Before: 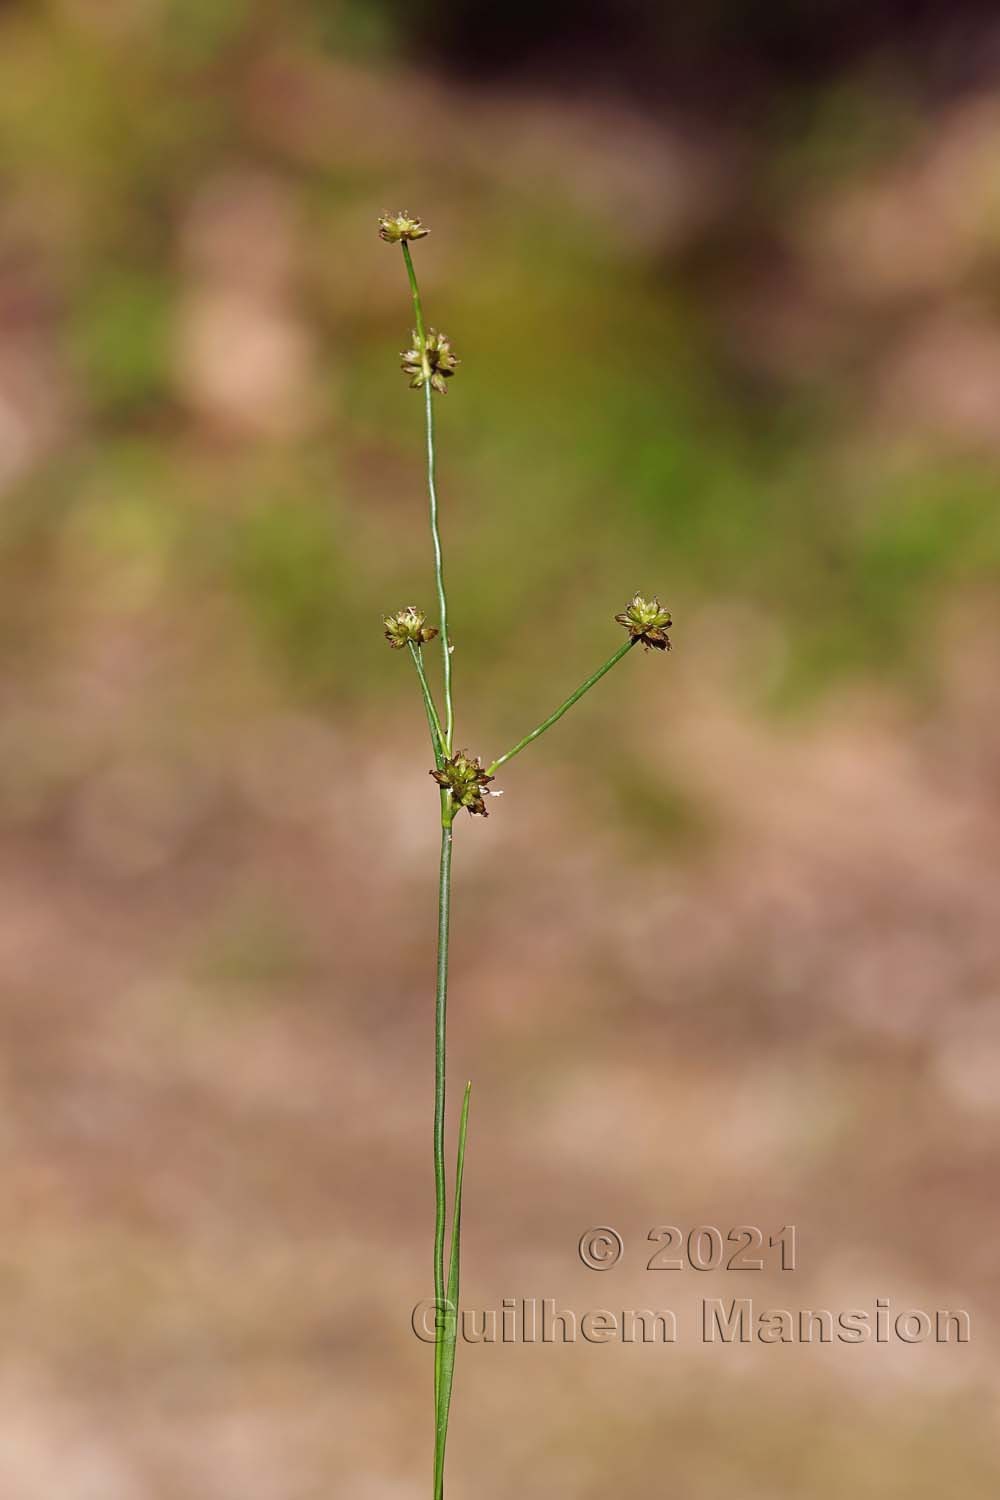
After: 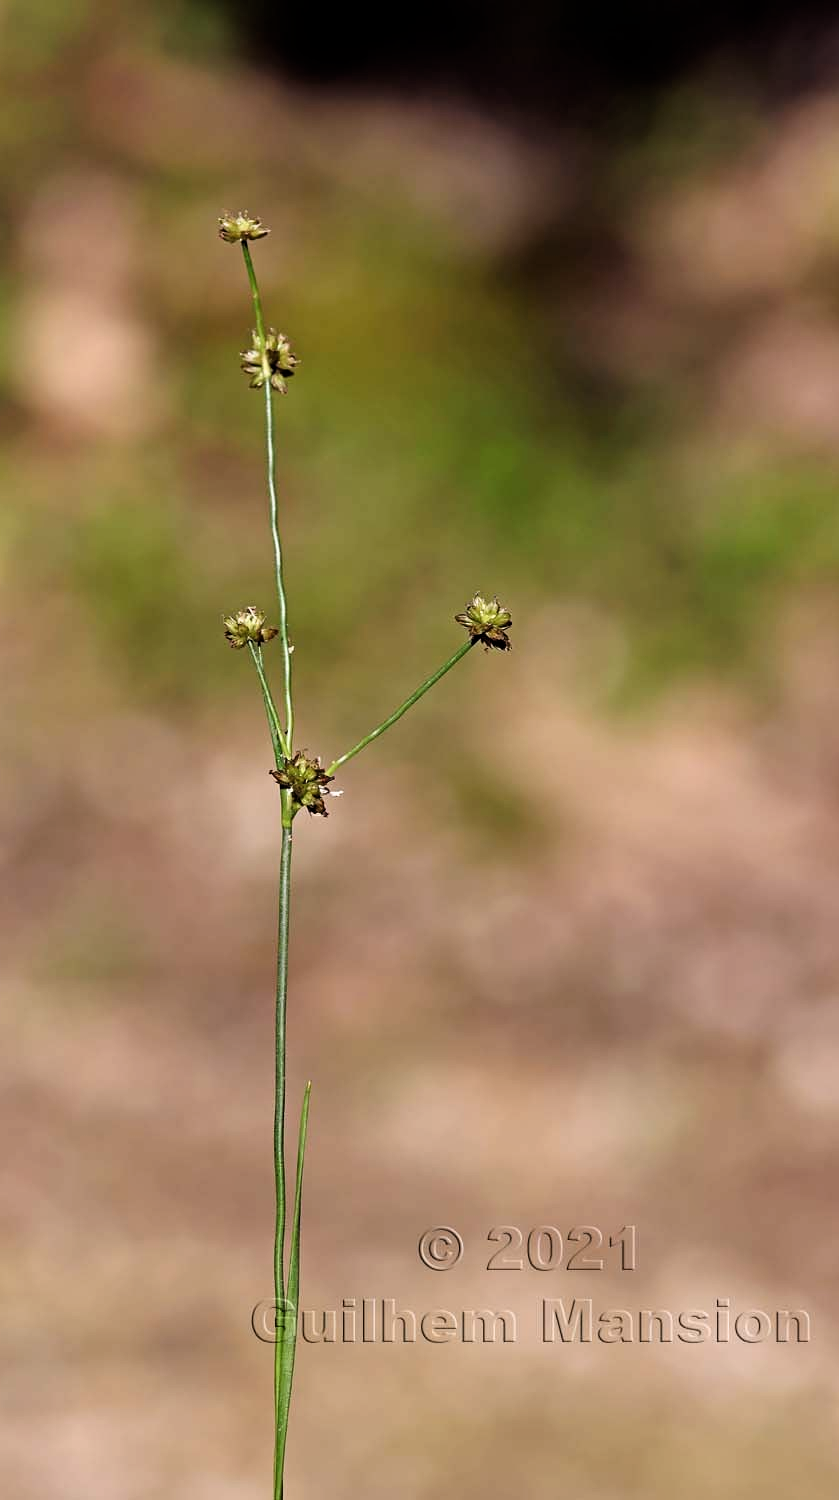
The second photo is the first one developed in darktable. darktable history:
crop: left 16.062%
filmic rgb: black relative exposure -8.66 EV, white relative exposure 2.72 EV, target black luminance 0%, hardness 6.27, latitude 77.49%, contrast 1.326, shadows ↔ highlights balance -0.329%, iterations of high-quality reconstruction 0
tone equalizer: on, module defaults
